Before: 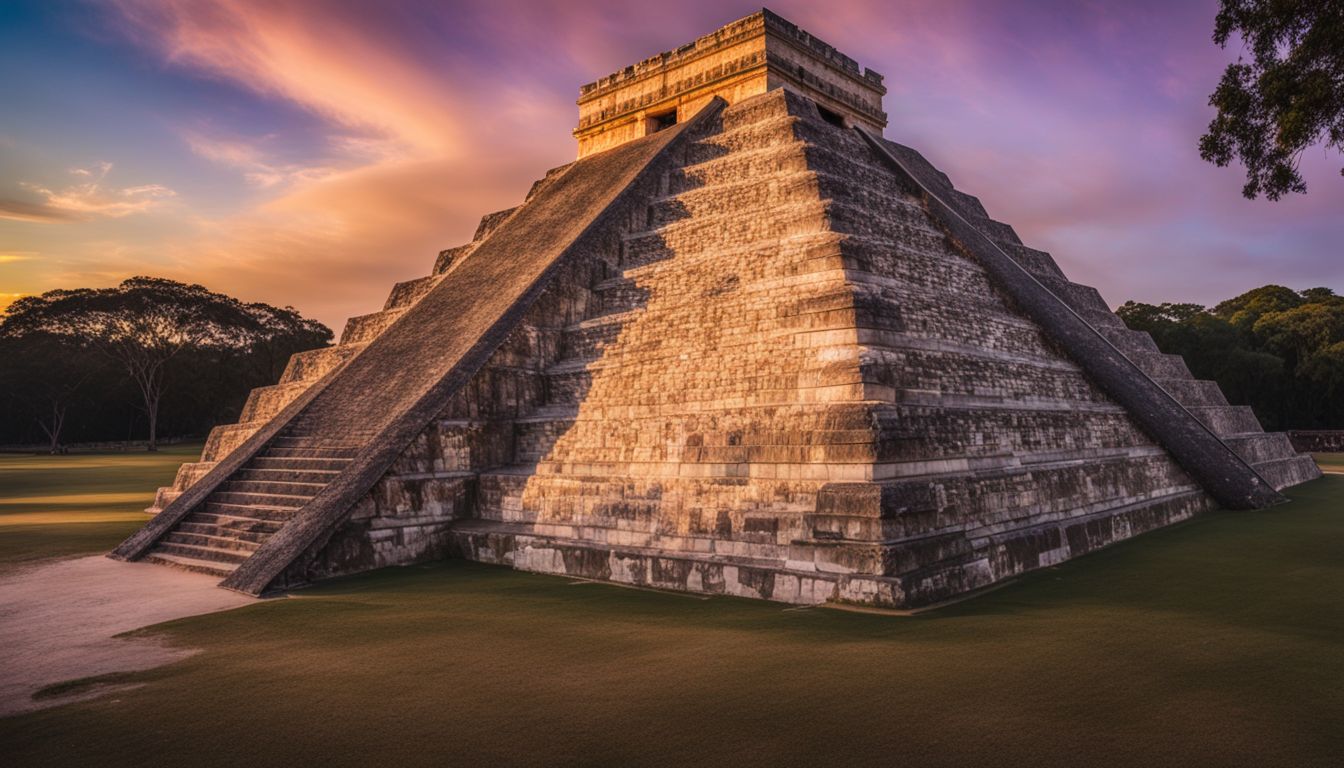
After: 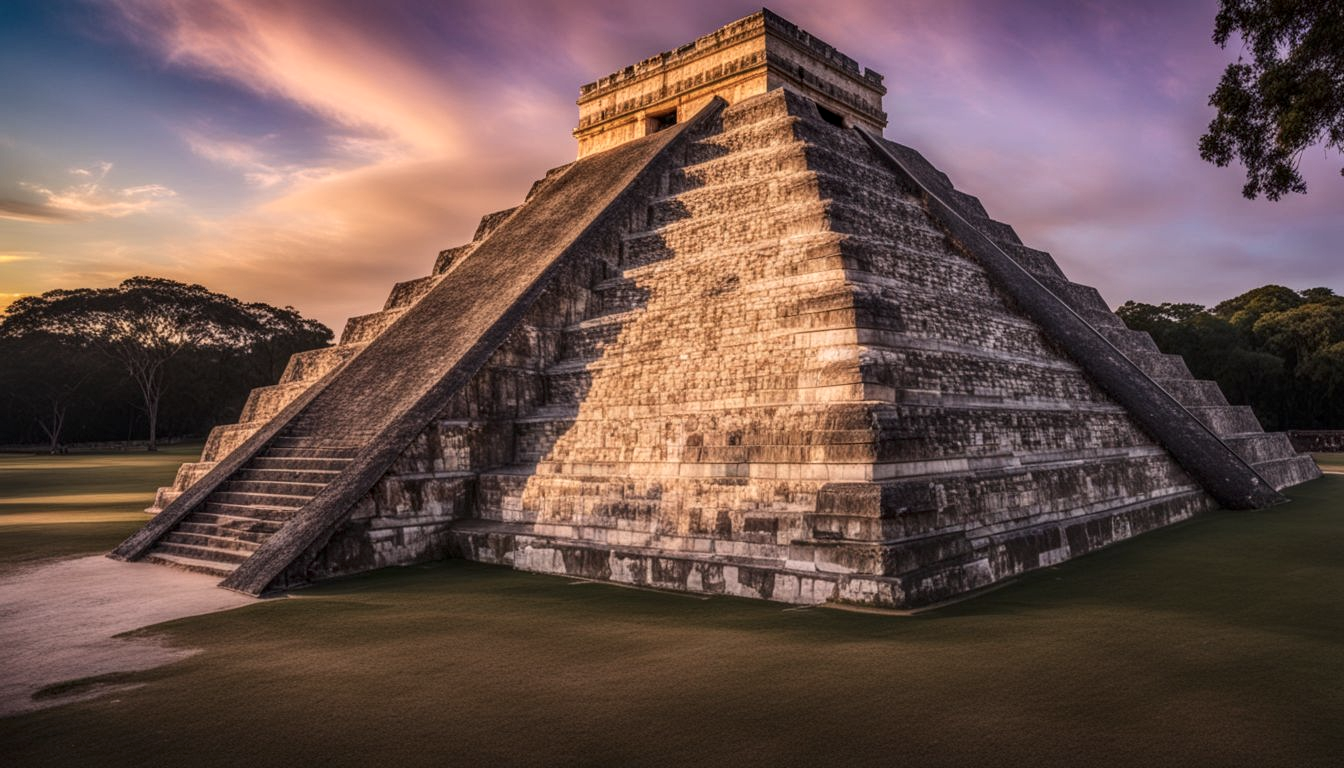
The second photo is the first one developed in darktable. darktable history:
local contrast: on, module defaults
contrast brightness saturation: contrast 0.114, saturation -0.176
